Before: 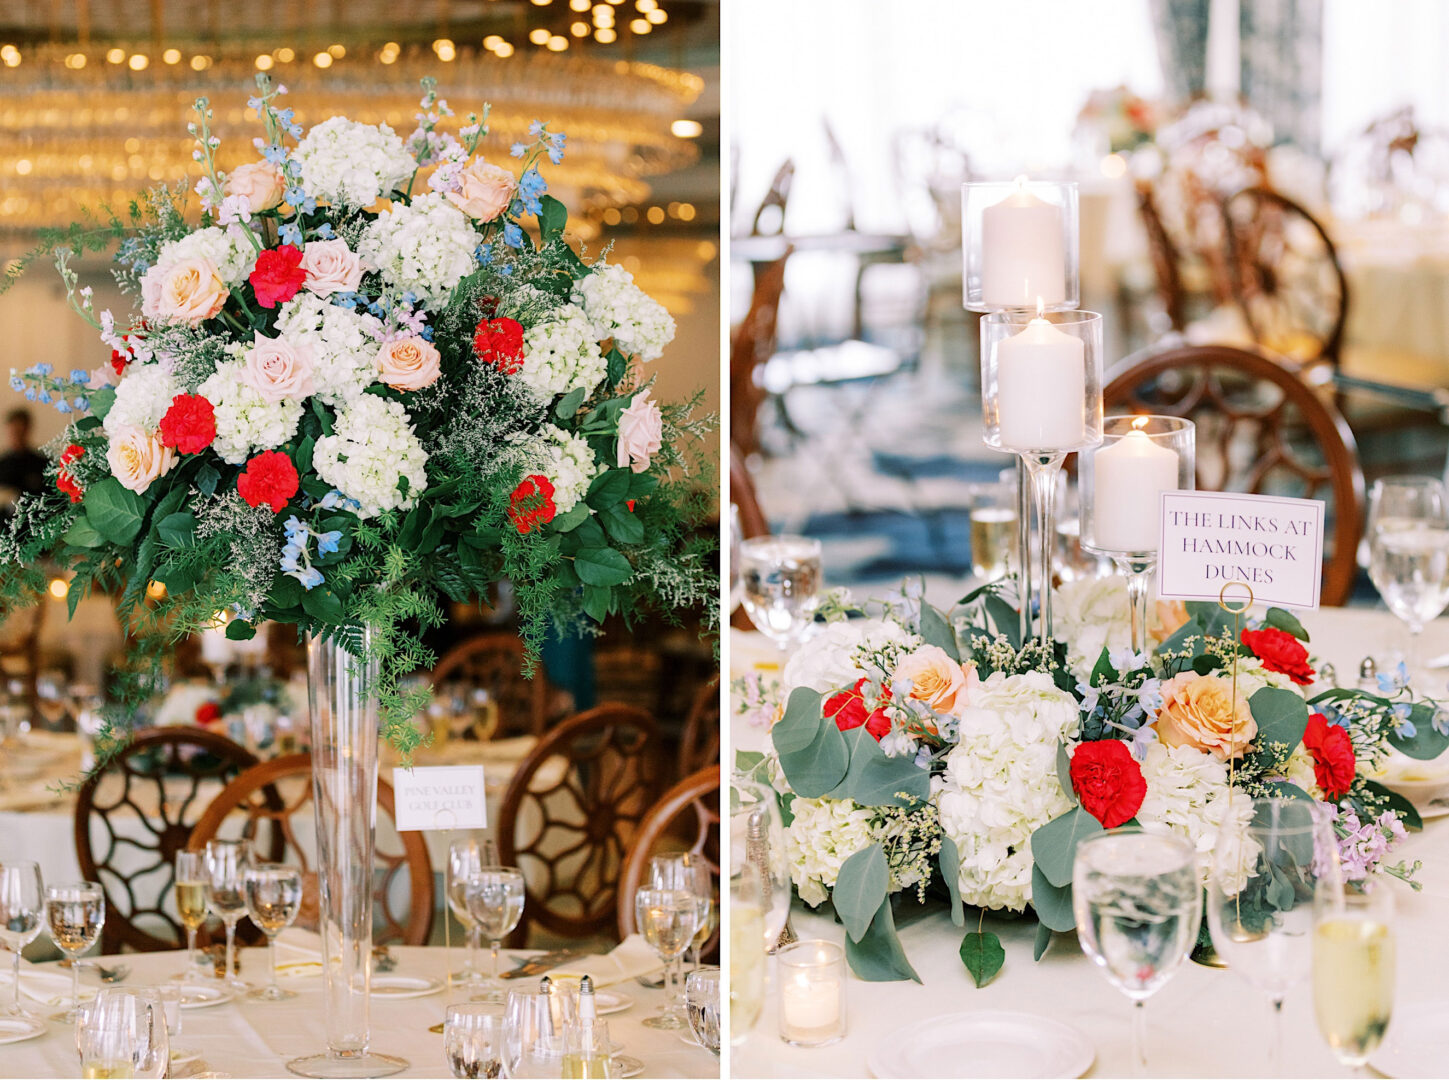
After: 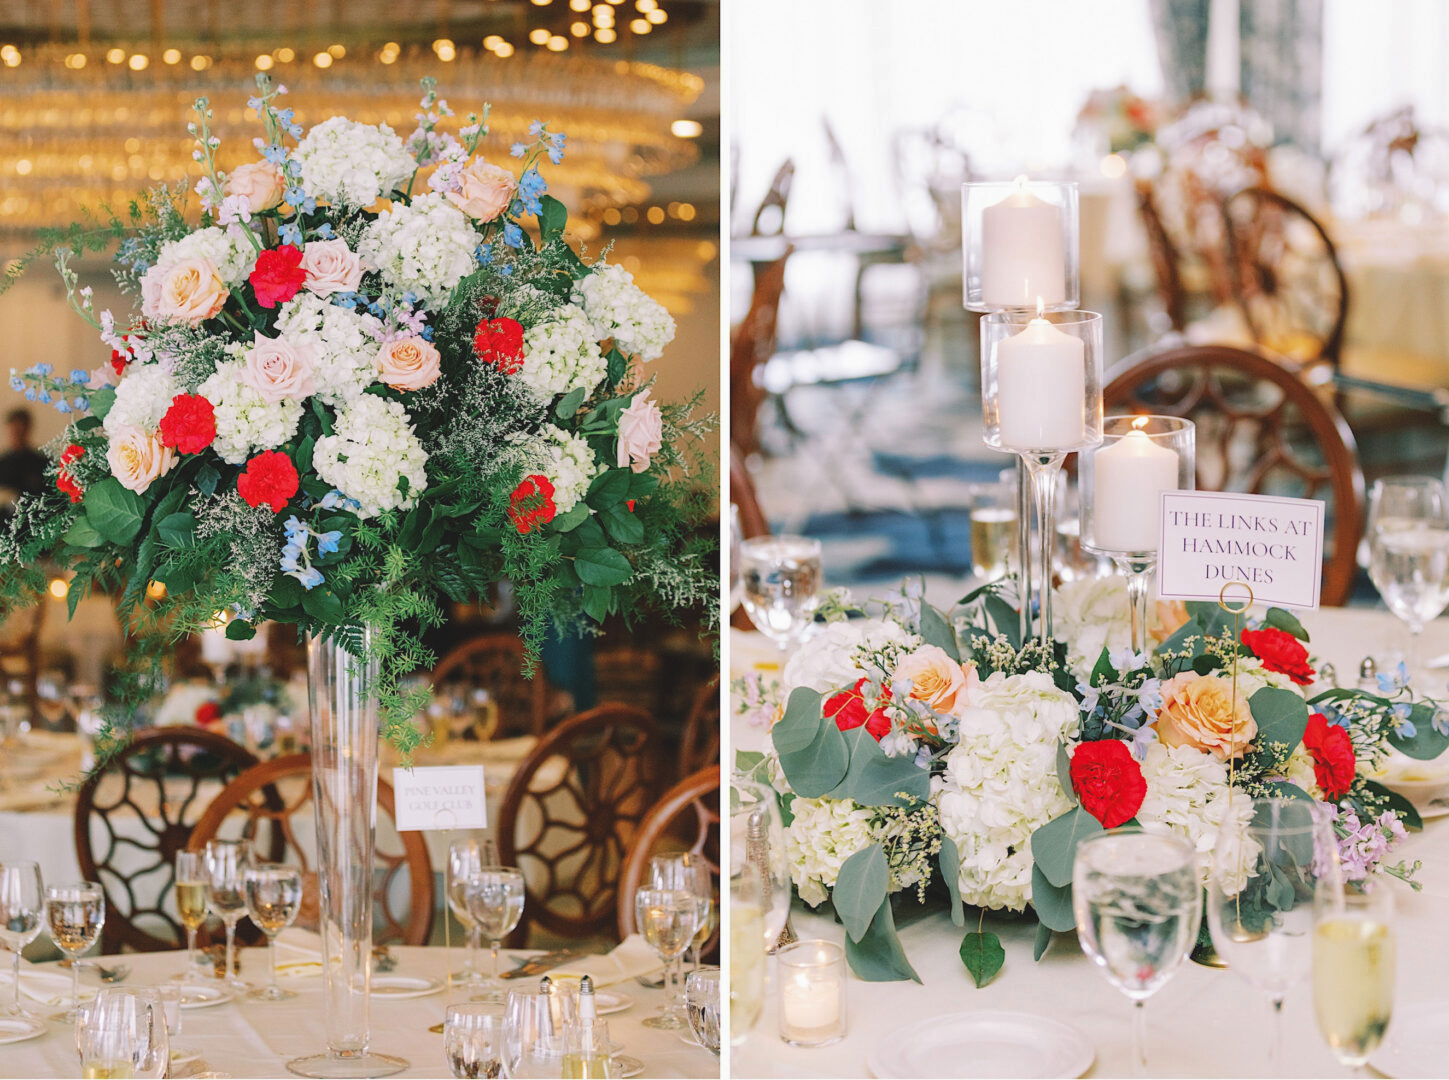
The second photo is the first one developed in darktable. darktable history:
shadows and highlights: shadows 25.03, white point adjustment -3, highlights -30.01
exposure: black level correction -0.01, exposure 0.066 EV, compensate highlight preservation false
